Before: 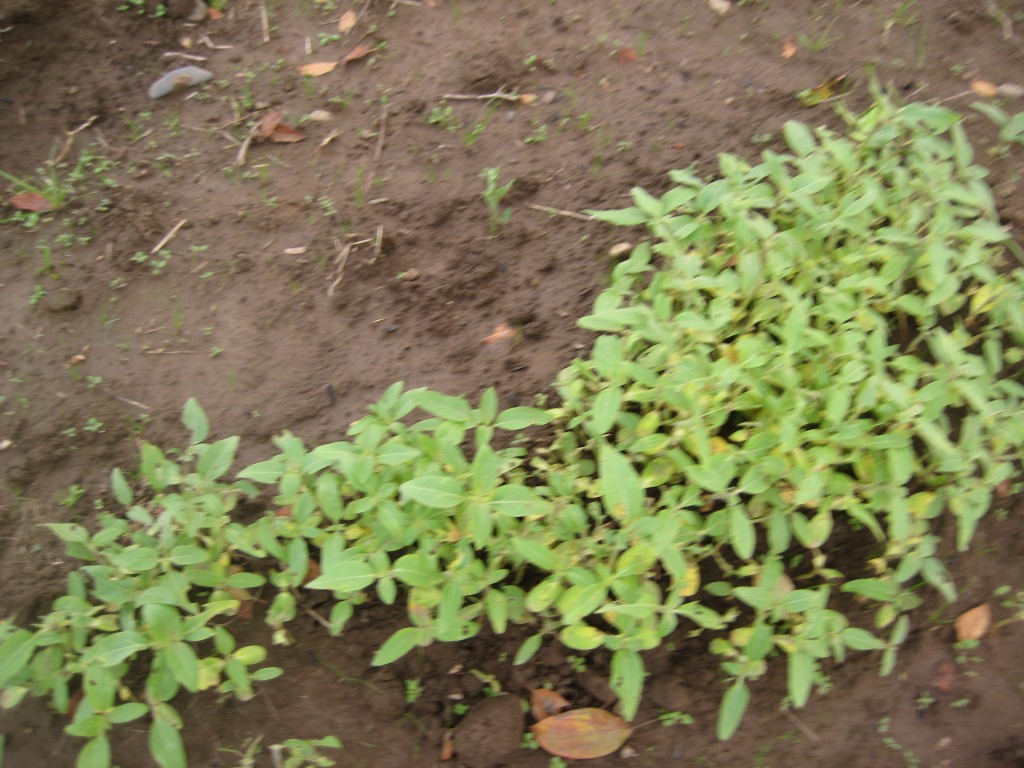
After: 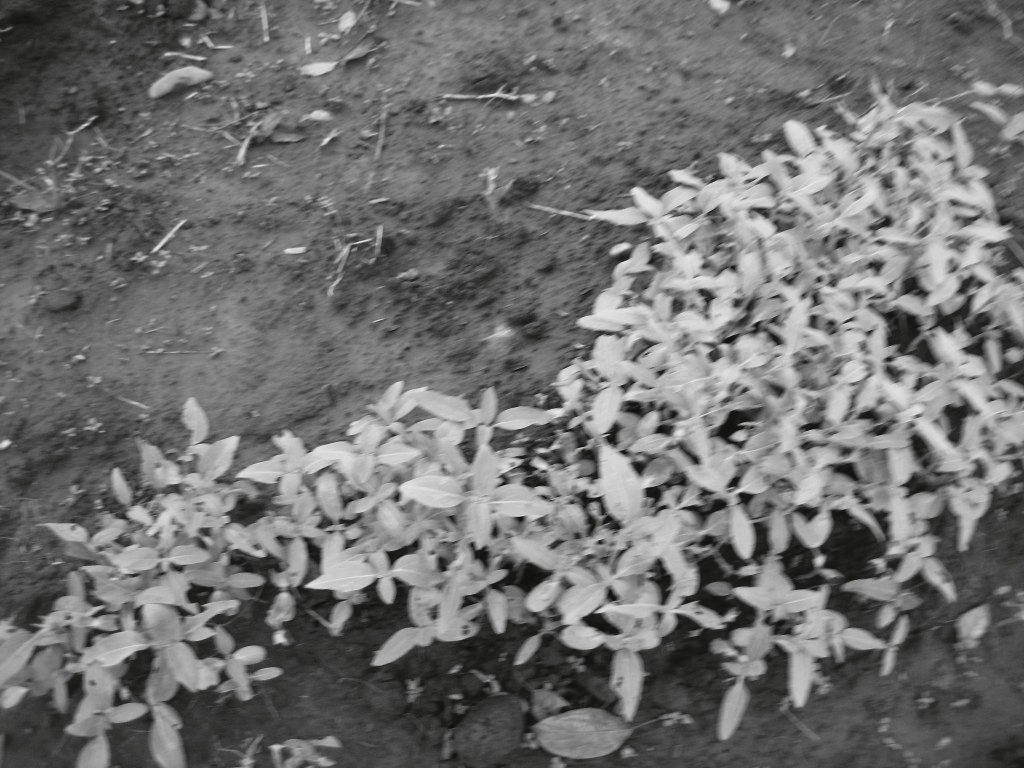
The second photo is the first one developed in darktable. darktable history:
tone curve: curves: ch0 [(0, 0) (0.003, 0.036) (0.011, 0.04) (0.025, 0.042) (0.044, 0.052) (0.069, 0.066) (0.1, 0.085) (0.136, 0.106) (0.177, 0.144) (0.224, 0.188) (0.277, 0.241) (0.335, 0.307) (0.399, 0.382) (0.468, 0.466) (0.543, 0.56) (0.623, 0.672) (0.709, 0.772) (0.801, 0.876) (0.898, 0.949) (1, 1)], preserve colors none
color look up table: target L [83.84, 85.63, 80.97, 81.69, 81.69, 75.88, 76.25, 57.35, 53.98, 42.78, 39.9, 43.46, 23.52, 1.645, 200.09, 69.61, 61.7, 65.49, 42.78, 48.84, 56.83, 44.41, 29.29, 34.03, 27.53, 95.14, 89.53, 86.7, 79.88, 81.93, 74.91, 84.2, 67.74, 80.97, 50.17, 83.84, 70.35, 74.05, 54.76, 45.09, 38.24, 44, 39.9, 25.76, 93.75, 83.12, 66.24, 77.58, 44.82], target a [-0.002, 0, 0, 0.001, 0.001, 0, 0, 0.001, 0.001, 0, 0, 0.001, 0, -0.153, 0, 0, 0.001, 0, 0, 0.001, 0.001, 0, 0, 0.001, 0, -0.002, -0.002, -0.003, 0, 0.001, 0.001, 0, 0.001, 0, 0.001, -0.002, 0, 0, 0.001, 0.001, 0, 0.001, 0, 0, -0.003, -0.001, 0.001, 0.001, 0], target b [0.024, 0.002, 0.002, 0.001 ×4, -0.005, -0.004, 0, -0.001, -0.005, -0.003, 1.891, 0, 0.001, -0.005, 0.001, 0, -0.005, -0.005, 0, -0.001, -0.004, -0.001, 0.024, 0.025, 0.025, 0.002, -0.006, -0.006, 0.002, -0.005, 0.002, -0.005, 0.024, 0.001, 0.001, -0.005, -0.005, -0.001, -0.004, -0.001, -0.001, 0.024, 0.002, -0.005, -0.006, 0], num patches 49
